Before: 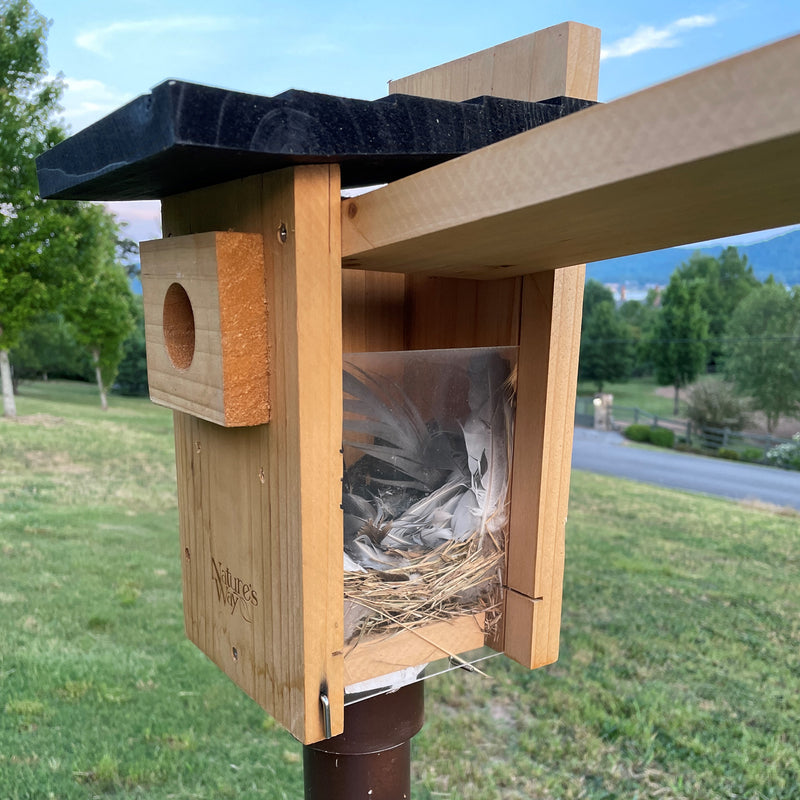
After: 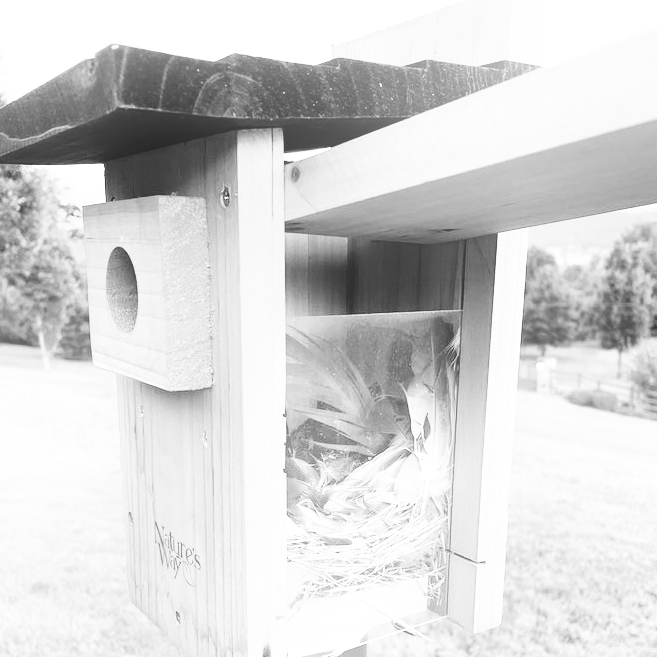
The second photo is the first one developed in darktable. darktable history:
bloom: size 13.65%, threshold 98.39%, strength 4.82%
crop and rotate: left 7.196%, top 4.574%, right 10.605%, bottom 13.178%
base curve: curves: ch0 [(0, 0) (0.028, 0.03) (0.121, 0.232) (0.46, 0.748) (0.859, 0.968) (1, 1)], preserve colors none
contrast brightness saturation: contrast 0.2, brightness 0.16, saturation 0.22
exposure: black level correction 0, exposure 0.7 EV, compensate exposure bias true, compensate highlight preservation false
white balance: red 0.988, blue 1.017
monochrome: on, module defaults
